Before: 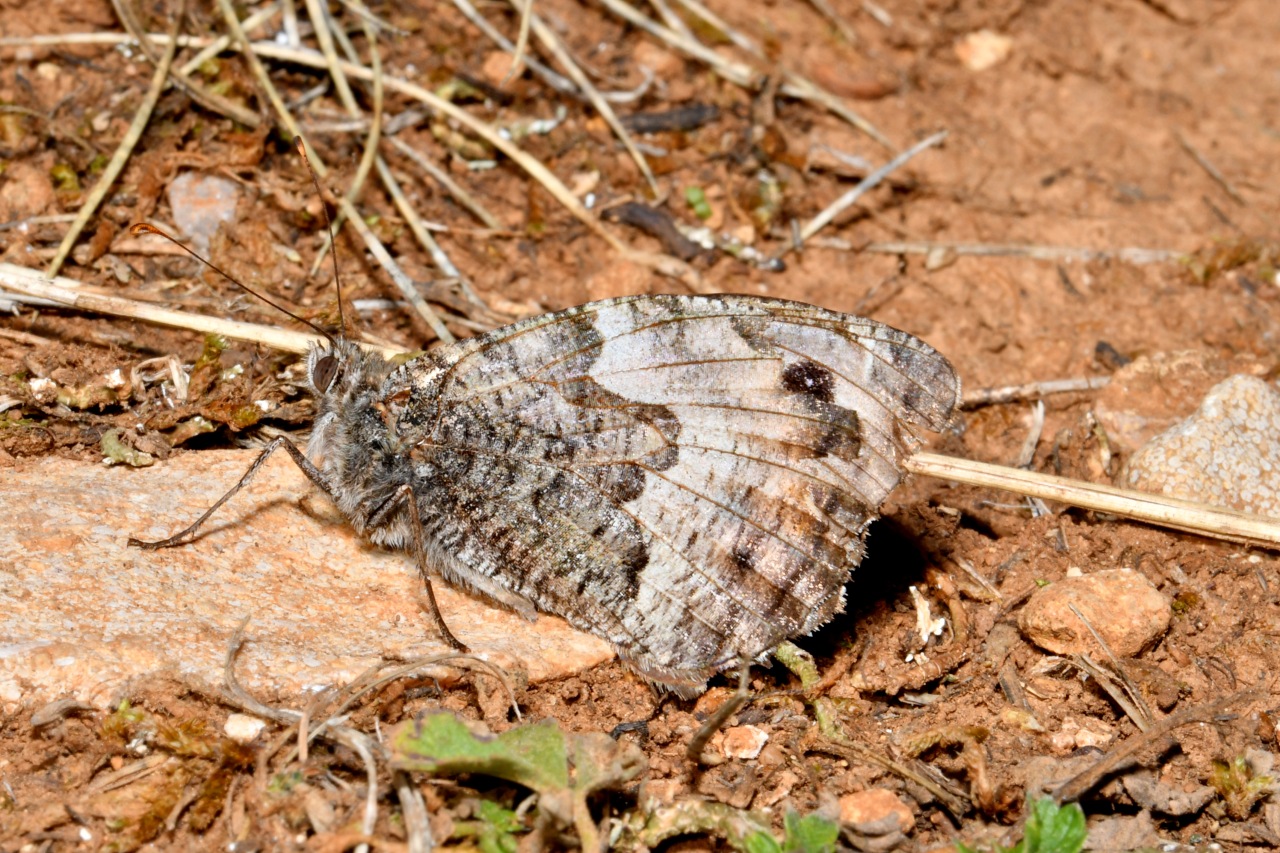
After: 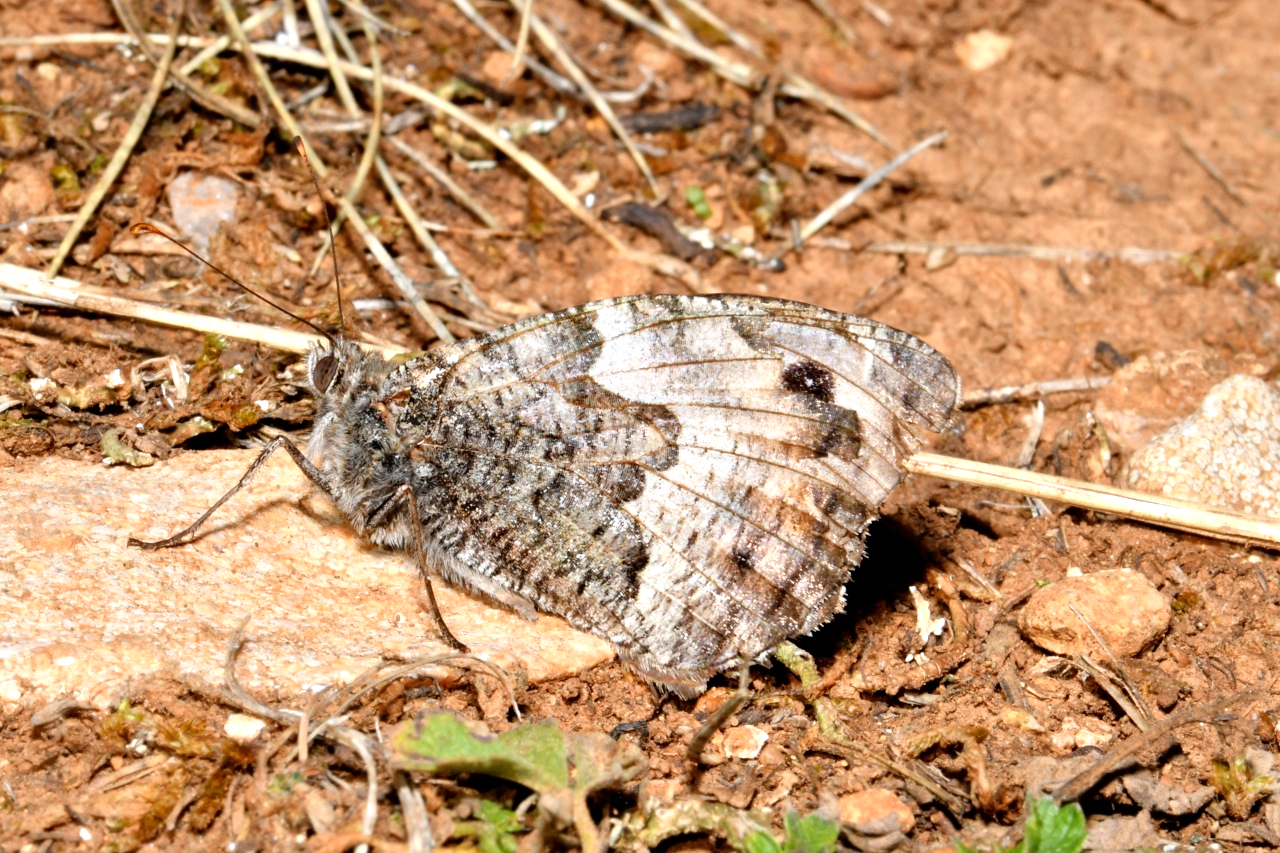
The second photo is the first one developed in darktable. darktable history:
tone equalizer: -8 EV -0.45 EV, -7 EV -0.373 EV, -6 EV -0.32 EV, -5 EV -0.215 EV, -3 EV 0.255 EV, -2 EV 0.332 EV, -1 EV 0.365 EV, +0 EV 0.416 EV, mask exposure compensation -0.502 EV
